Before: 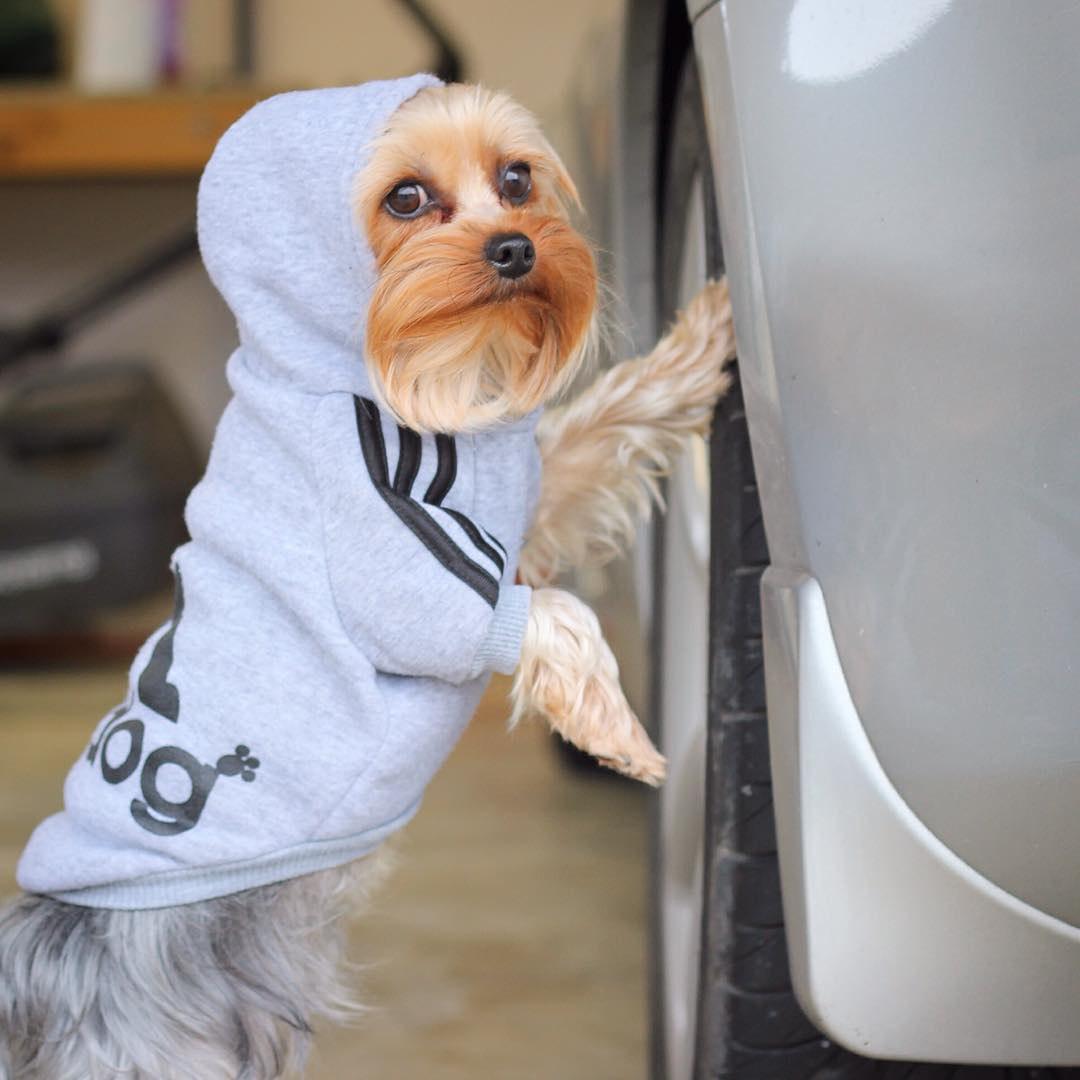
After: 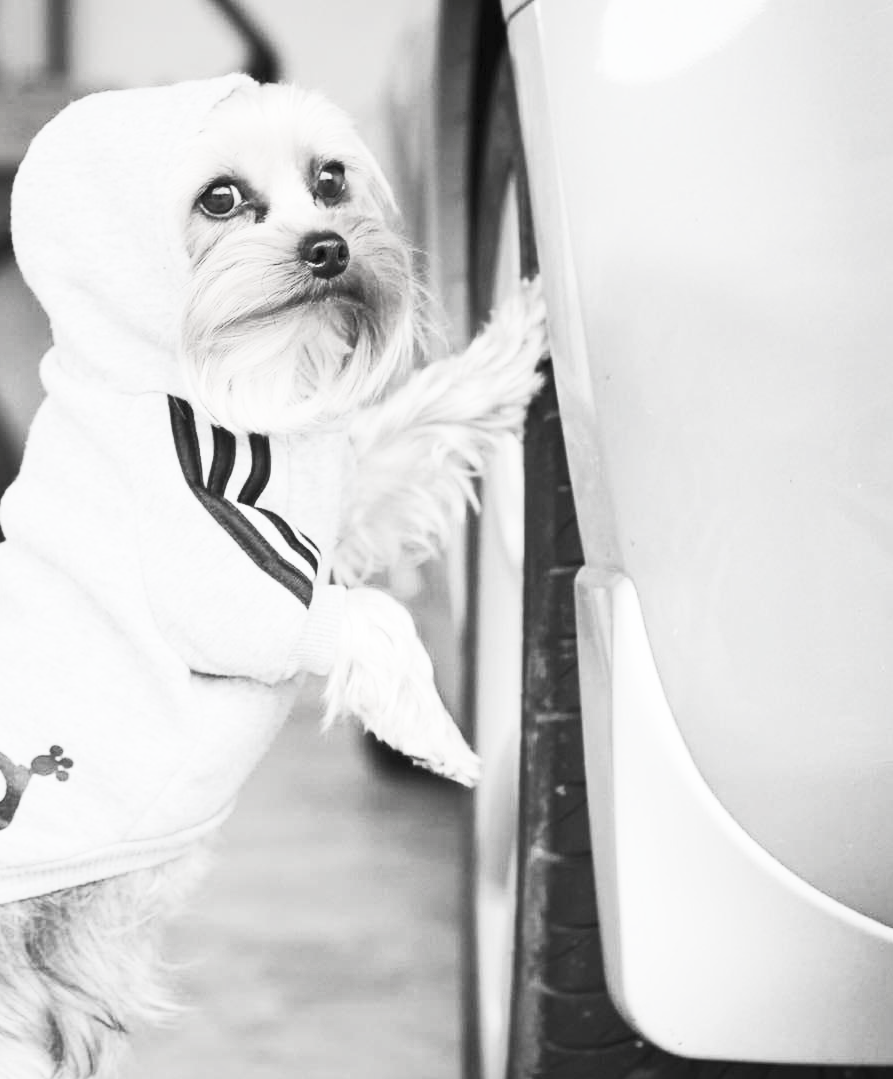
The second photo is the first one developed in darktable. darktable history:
contrast brightness saturation: contrast 0.54, brightness 0.471, saturation -0.981
crop: left 17.274%, bottom 0.05%
velvia: on, module defaults
